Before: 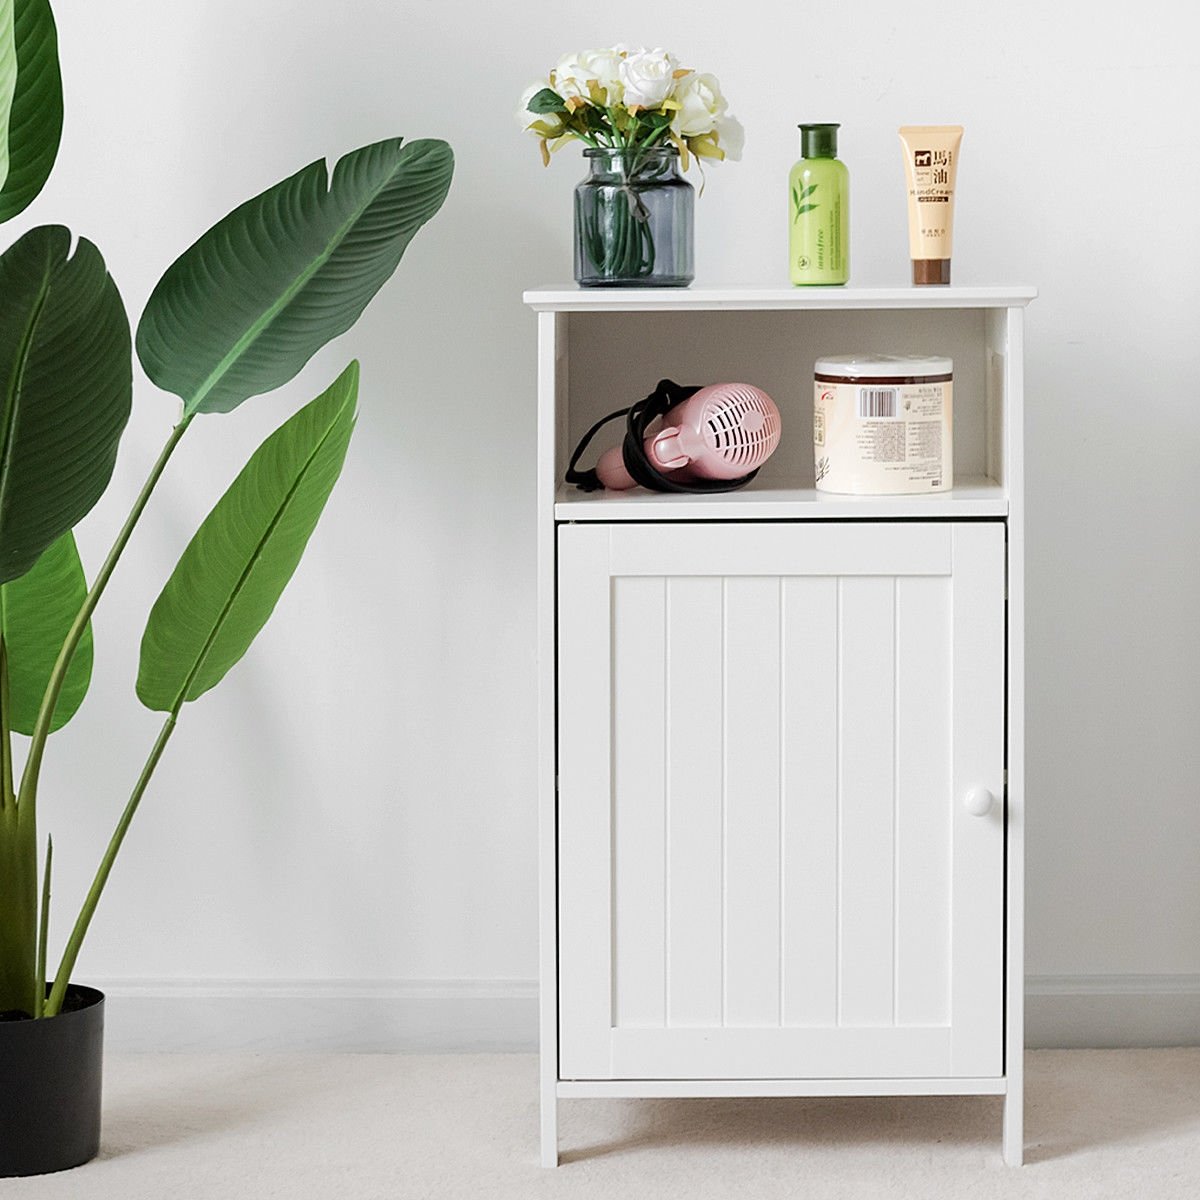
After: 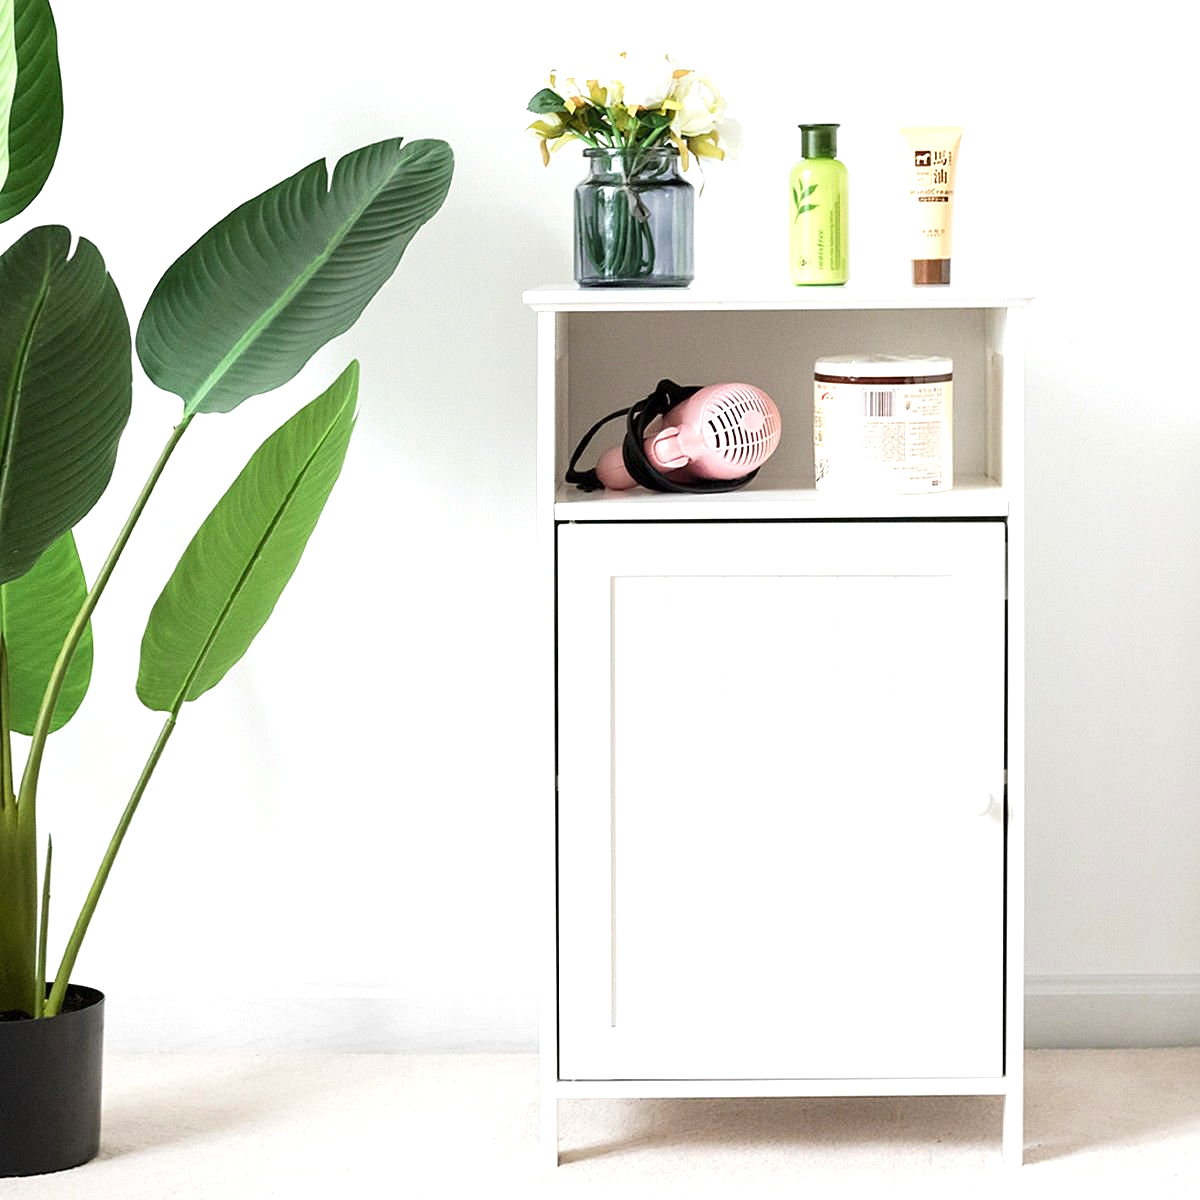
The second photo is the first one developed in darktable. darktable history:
exposure: exposure 0.778 EV, compensate highlight preservation false
